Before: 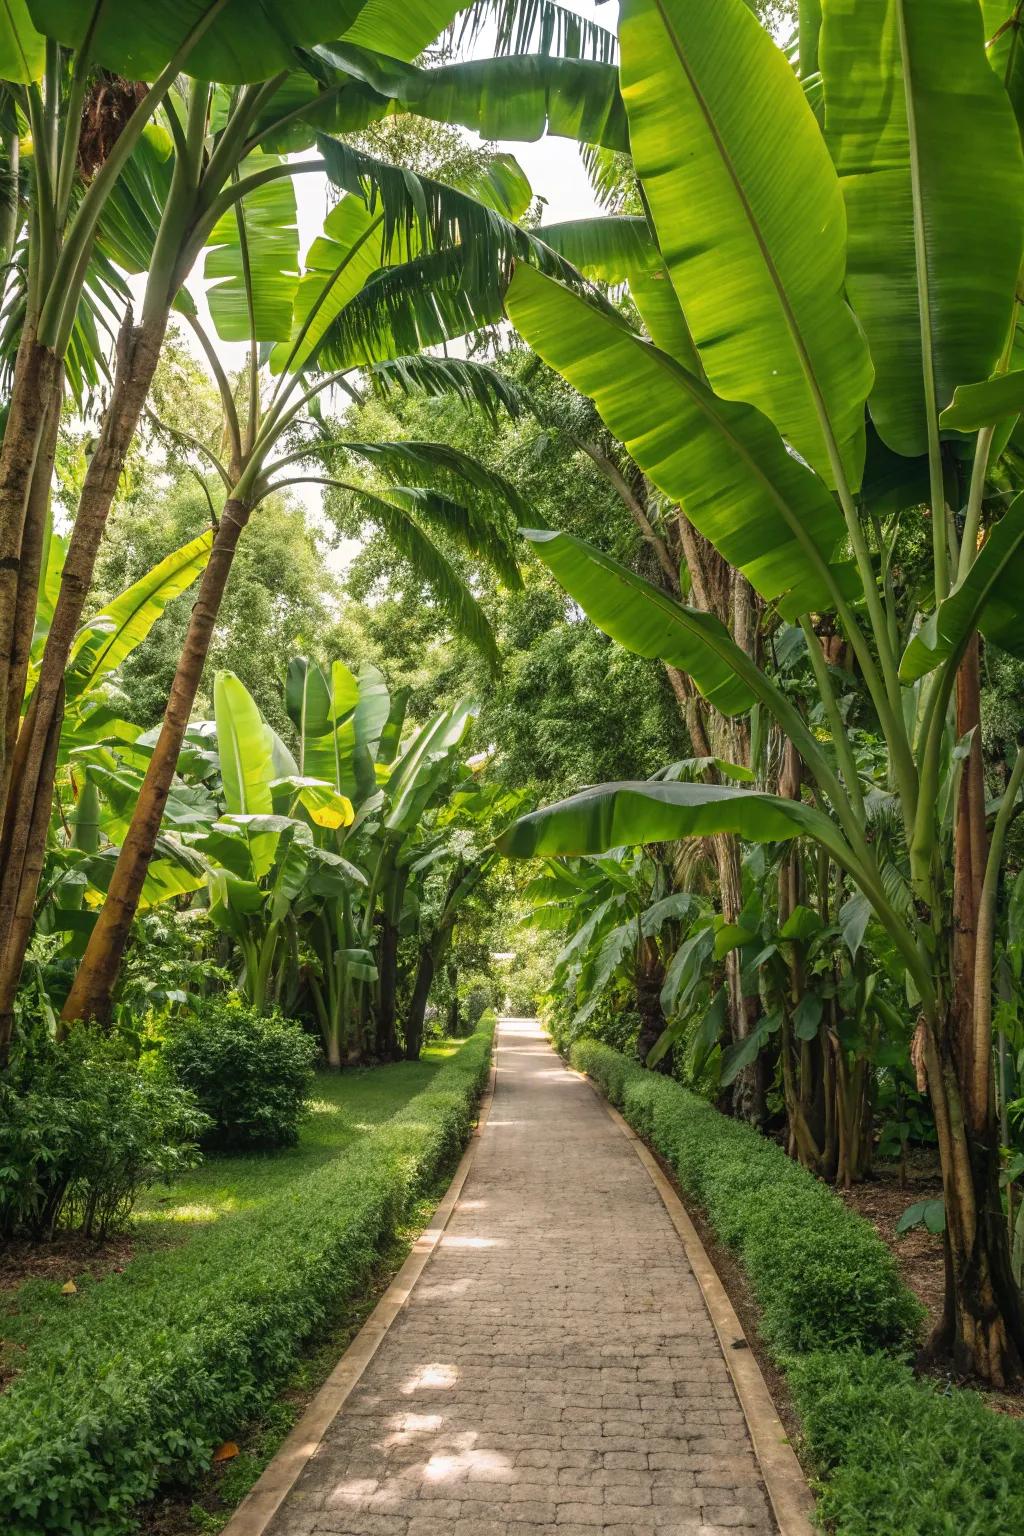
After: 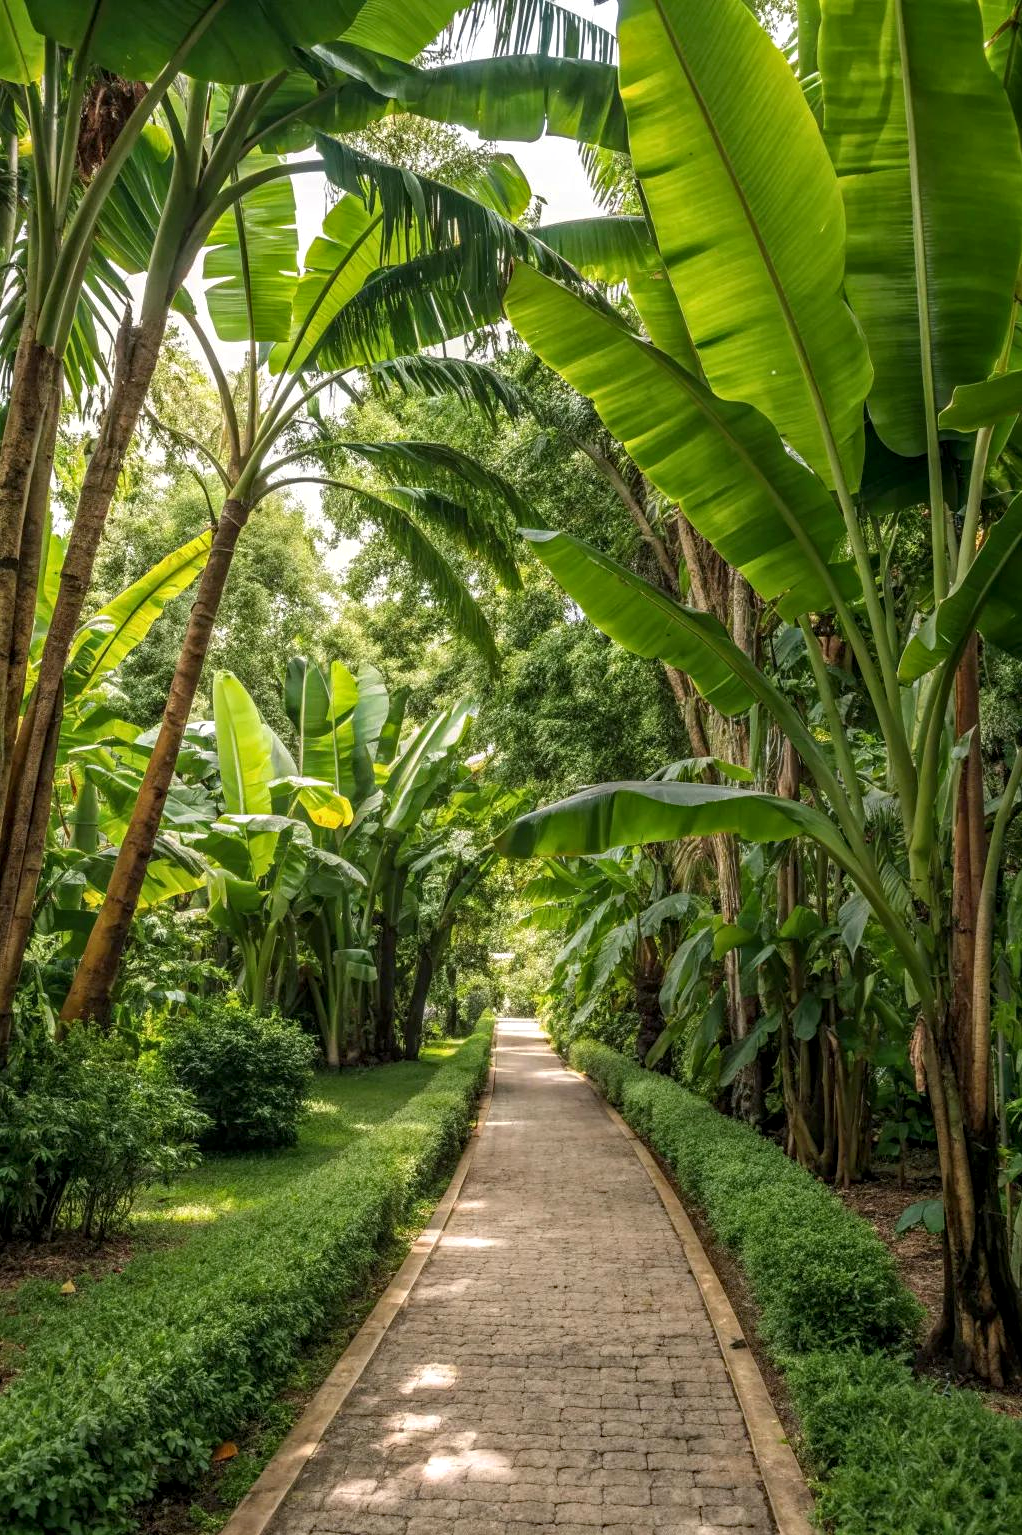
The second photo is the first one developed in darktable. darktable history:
base curve: curves: ch0 [(0, 0) (0.472, 0.455) (1, 1)]
crop and rotate: left 0.12%, bottom 0.001%
tone equalizer: on, module defaults
haze removal: adaptive false
local contrast: on, module defaults
color calibration: illuminant same as pipeline (D50), adaptation XYZ, x 0.346, y 0.357, temperature 5013.51 K
